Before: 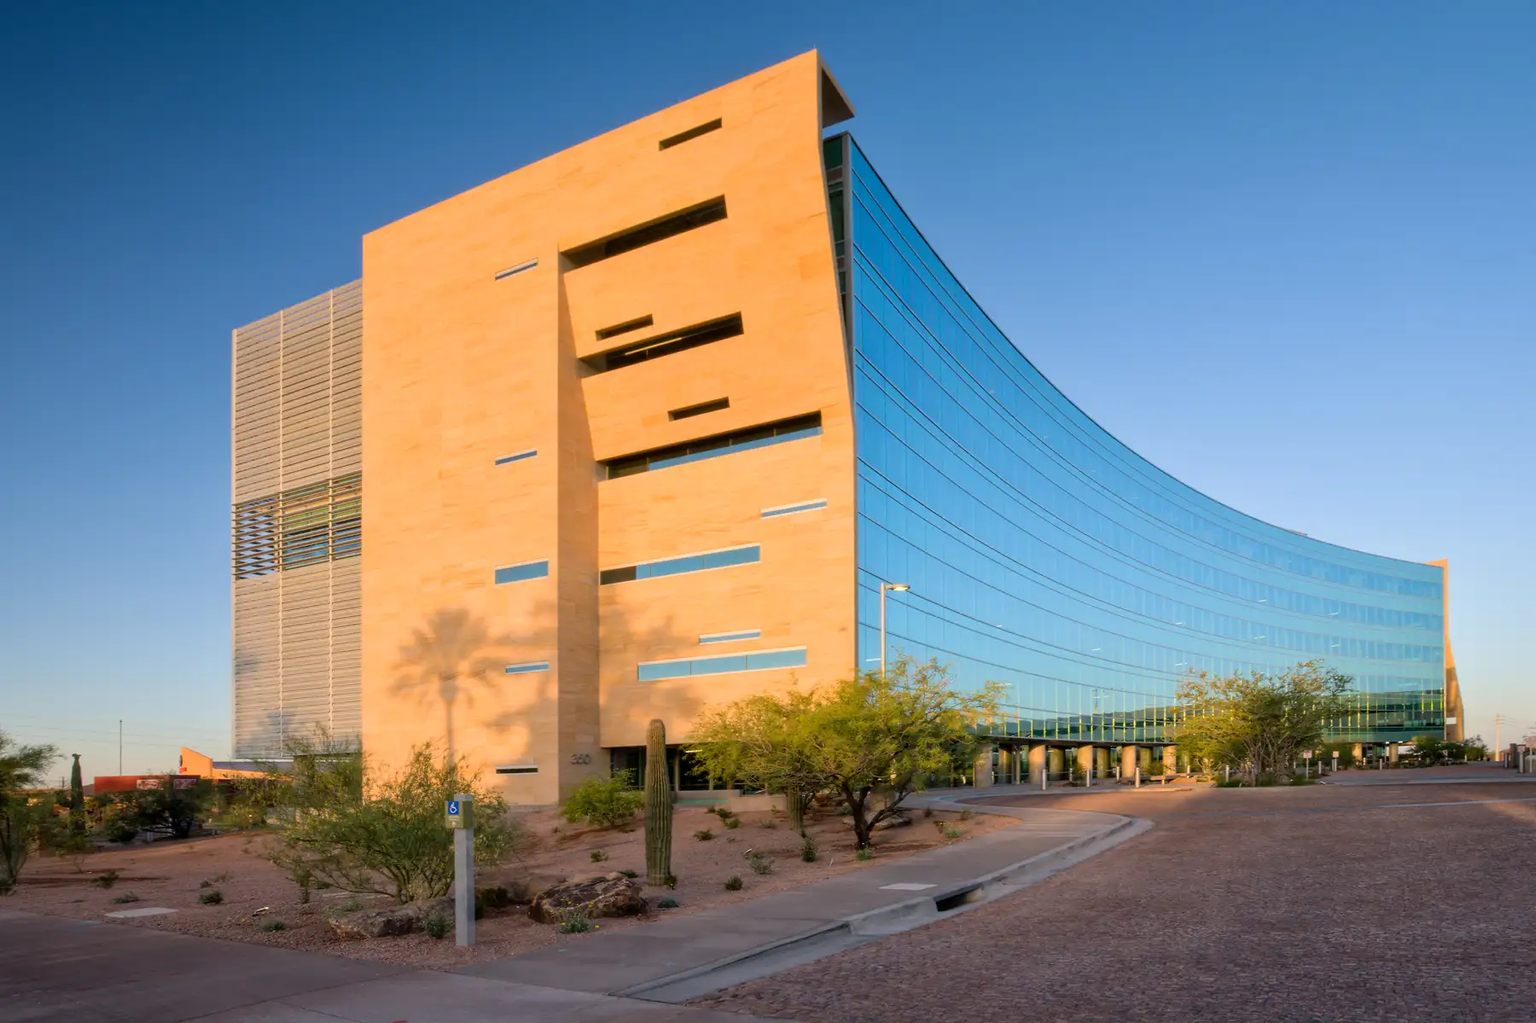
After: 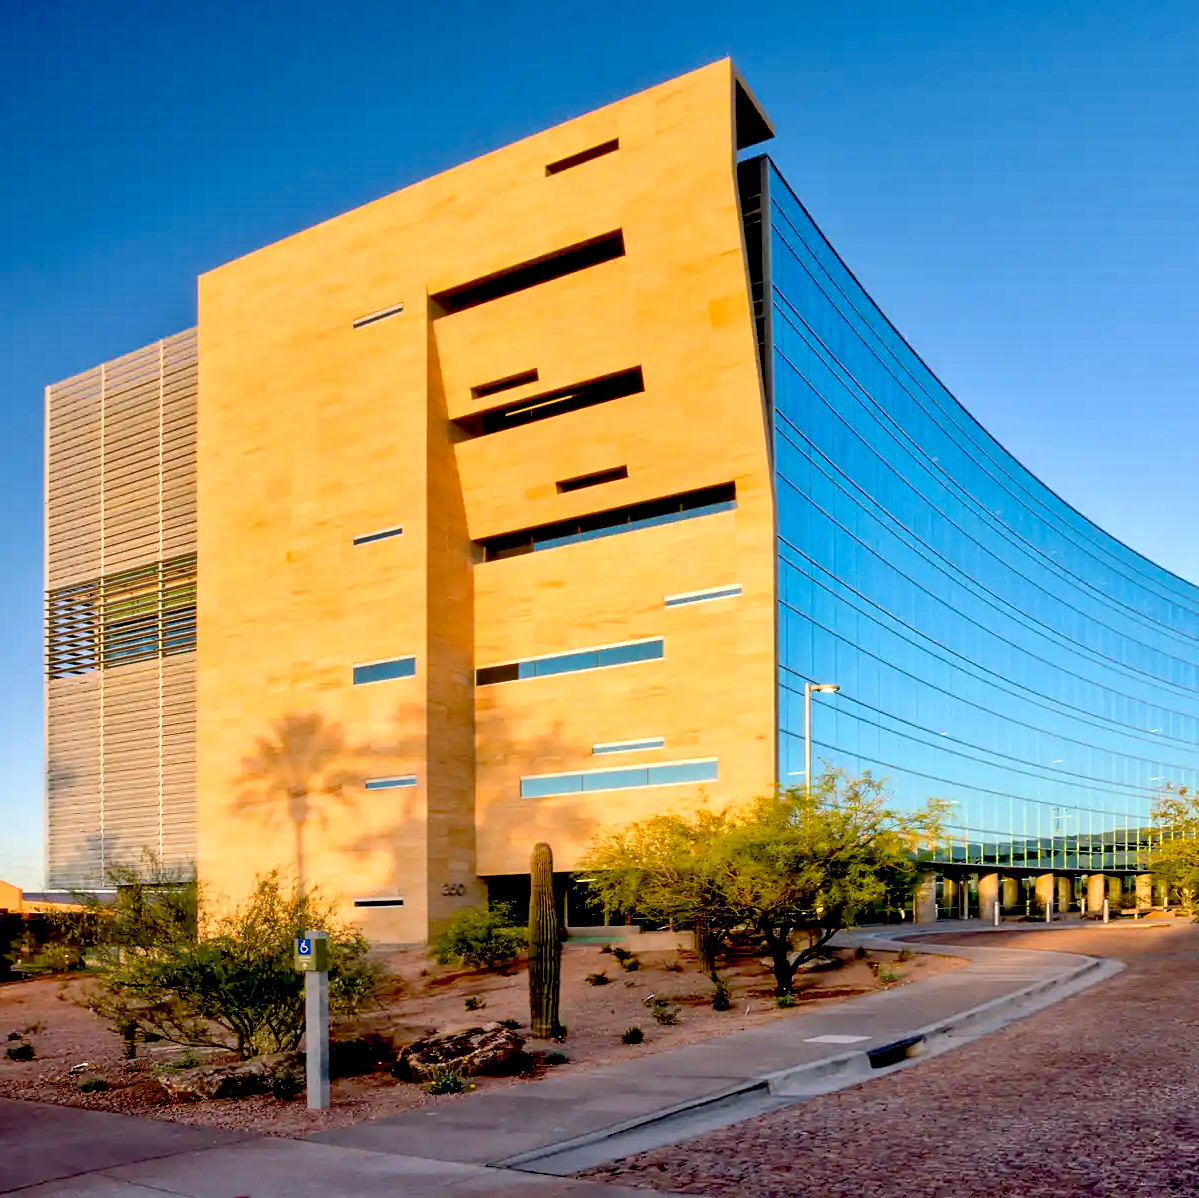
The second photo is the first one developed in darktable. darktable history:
shadows and highlights: soften with gaussian
exposure: black level correction 0.04, exposure 0.5 EV, compensate highlight preservation false
sharpen: amount 0.2
crop and rotate: left 12.648%, right 20.685%
